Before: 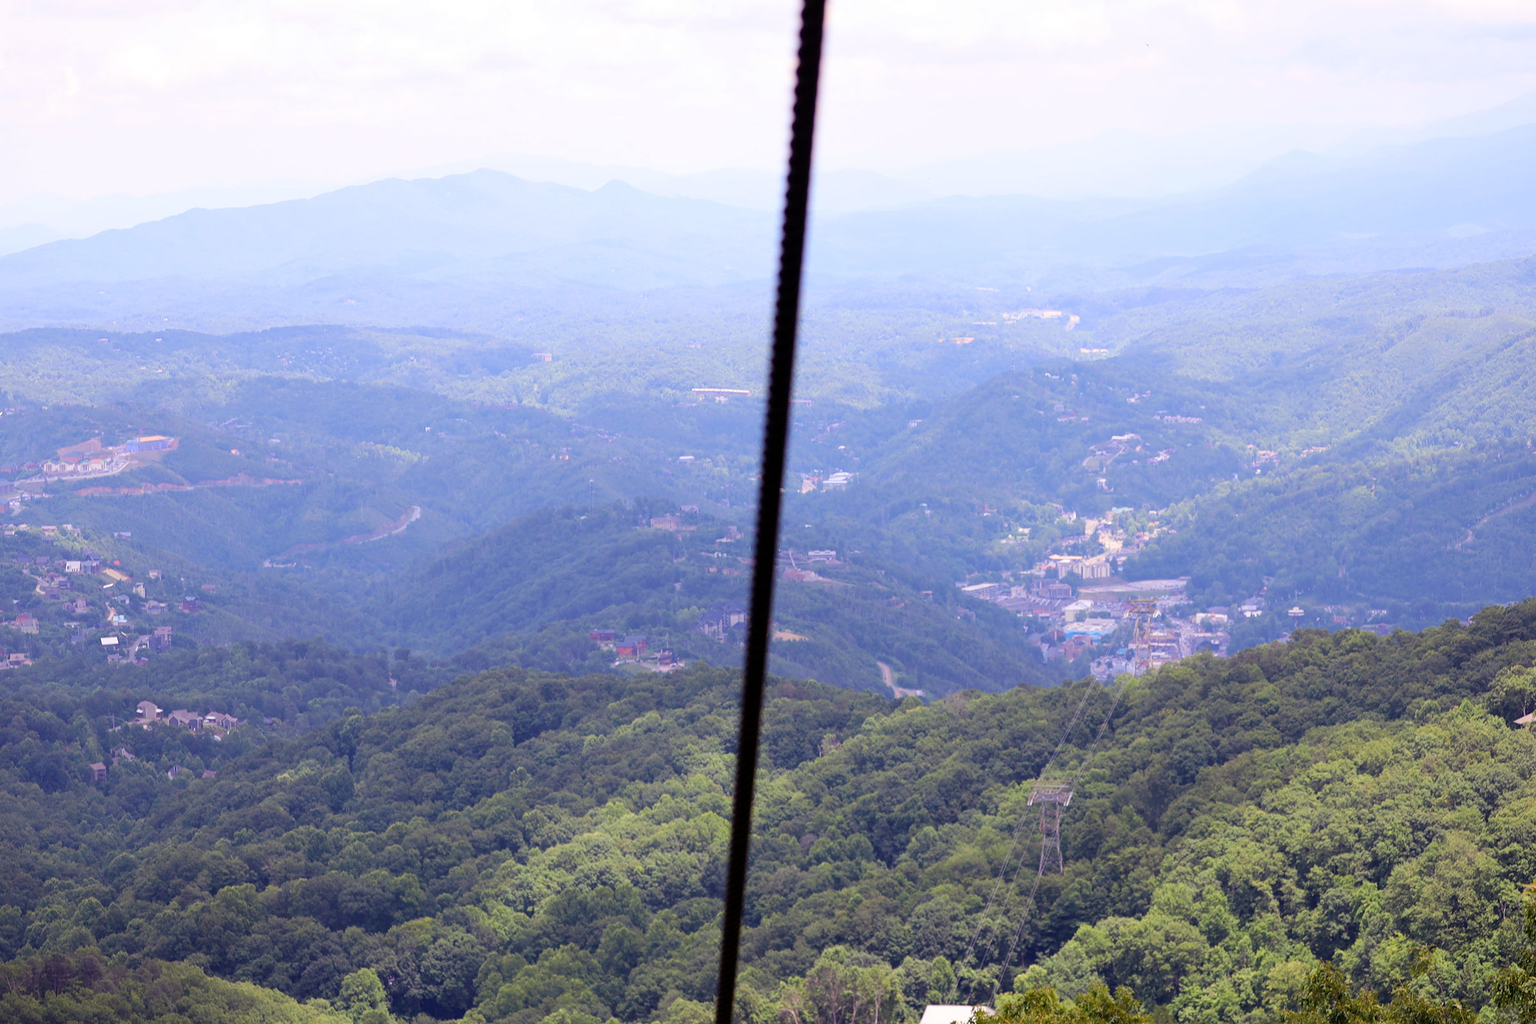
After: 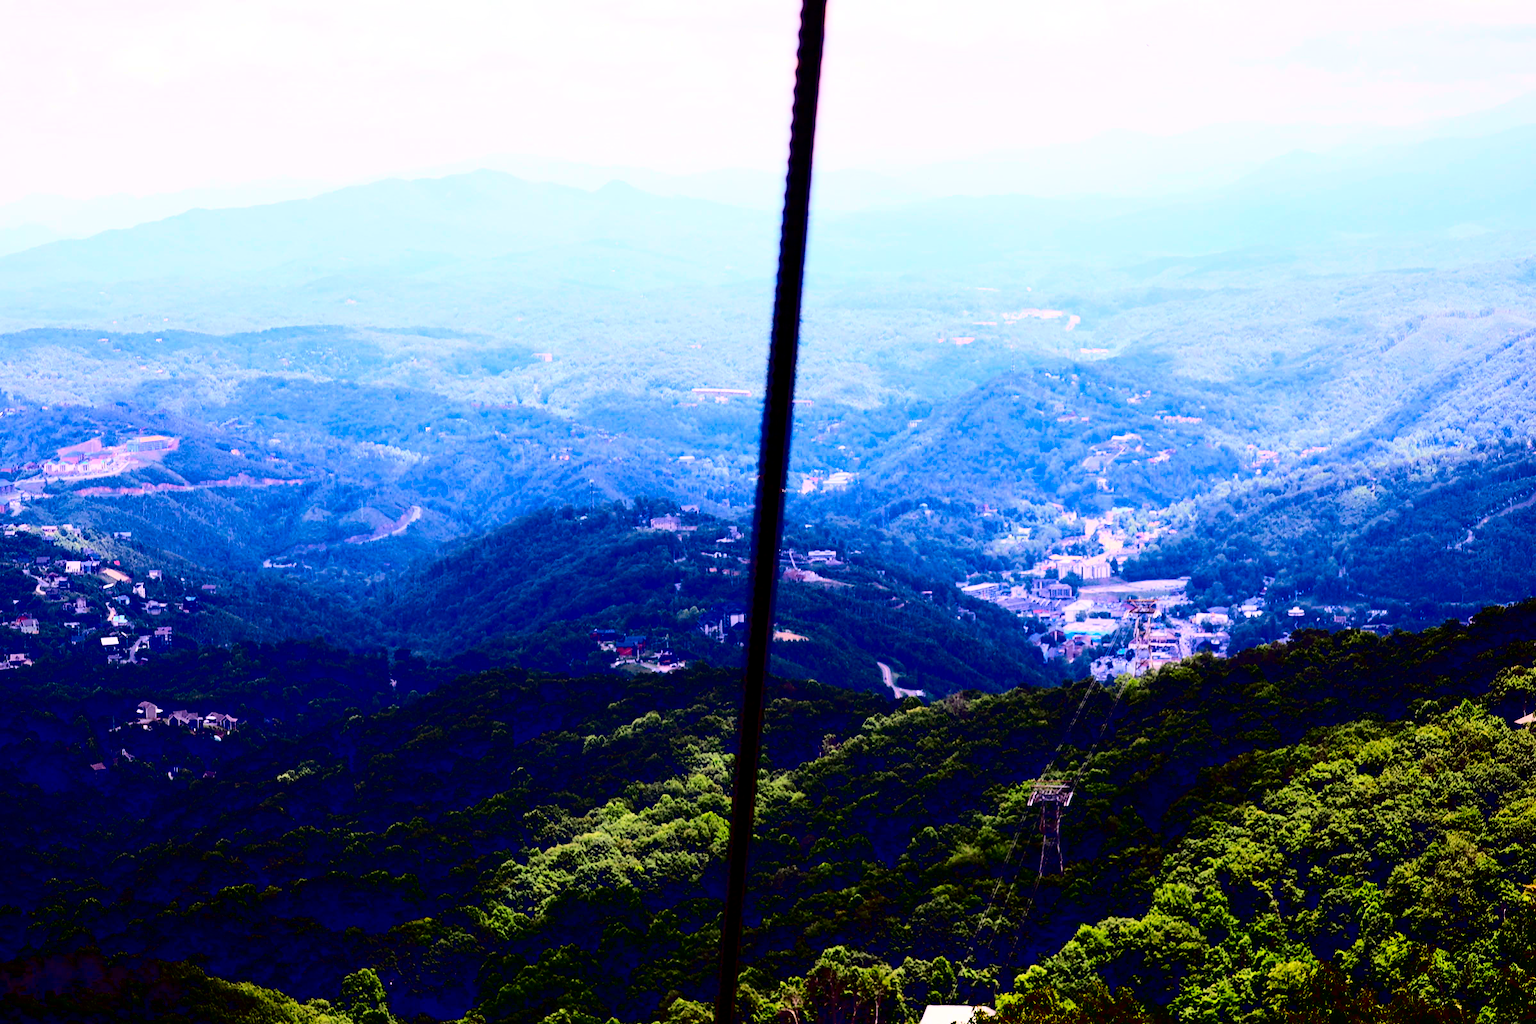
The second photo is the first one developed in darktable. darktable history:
rgb curve: mode RGB, independent channels
contrast brightness saturation: contrast 0.77, brightness -1, saturation 1
haze removal: adaptive false
tone equalizer: on, module defaults
